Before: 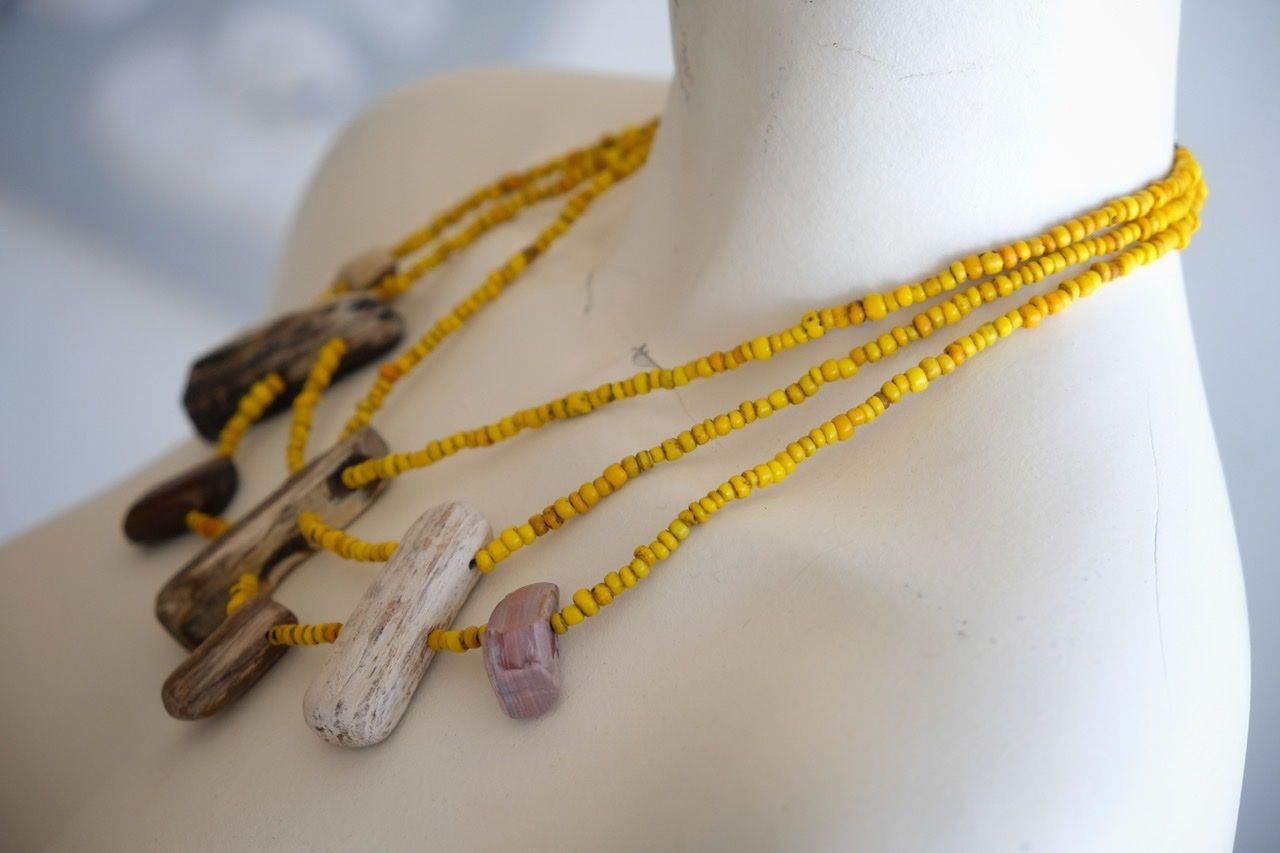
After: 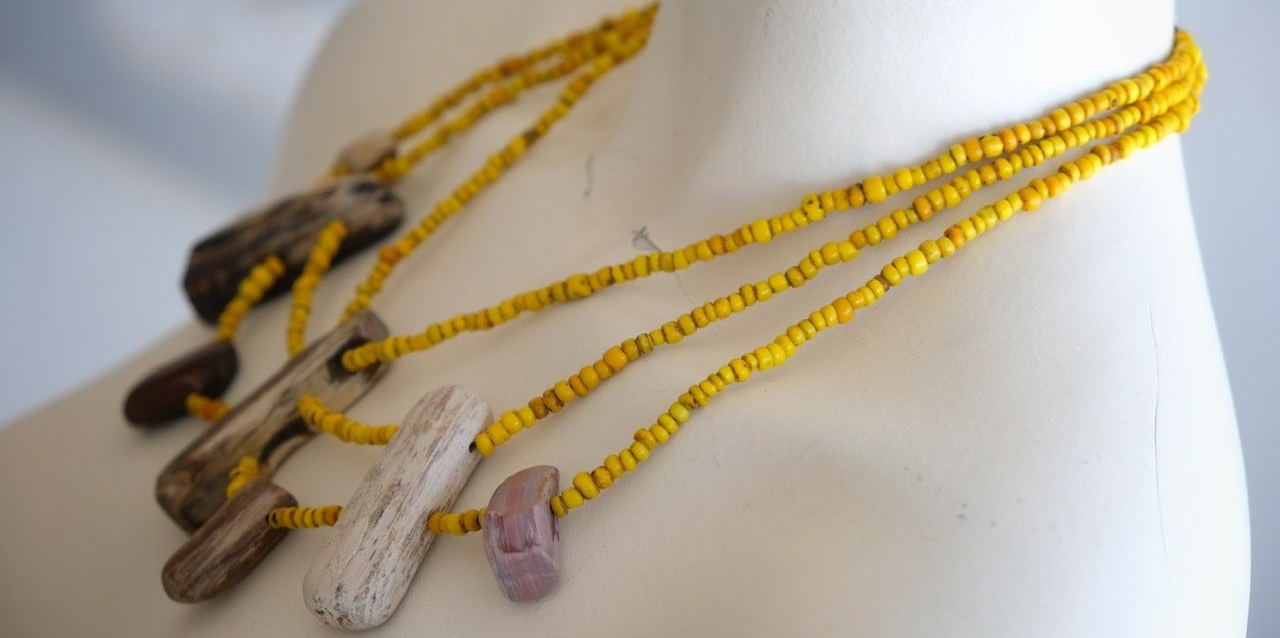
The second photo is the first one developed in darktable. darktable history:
crop: top 13.816%, bottom 10.884%
